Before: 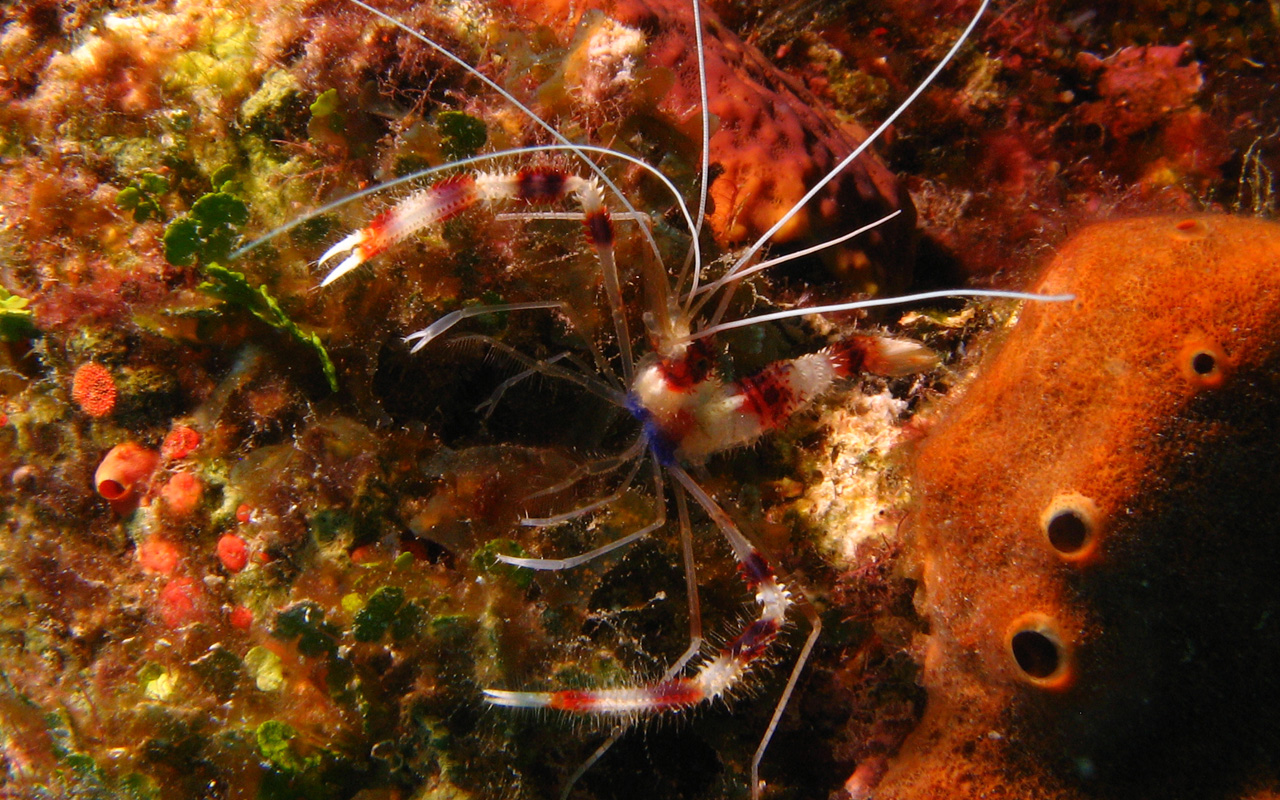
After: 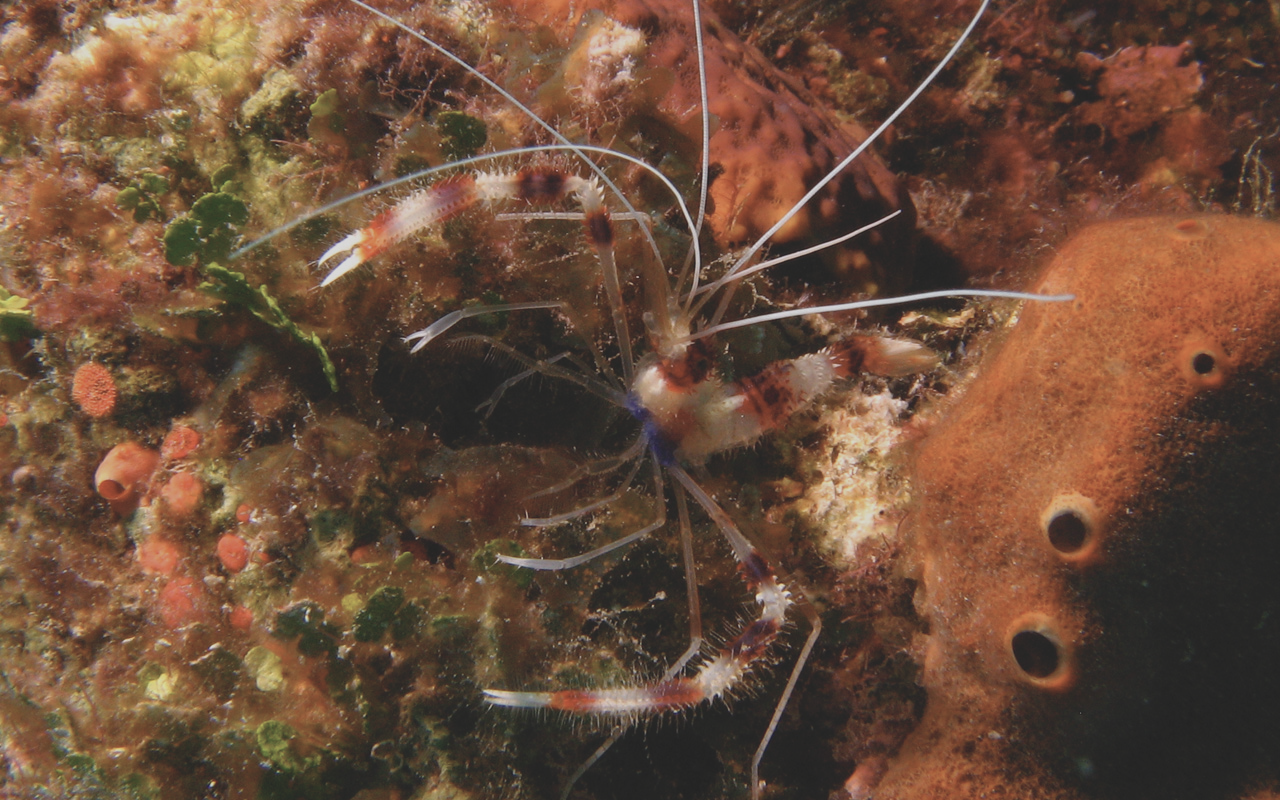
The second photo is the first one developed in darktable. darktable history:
contrast brightness saturation: contrast -0.267, saturation -0.437
